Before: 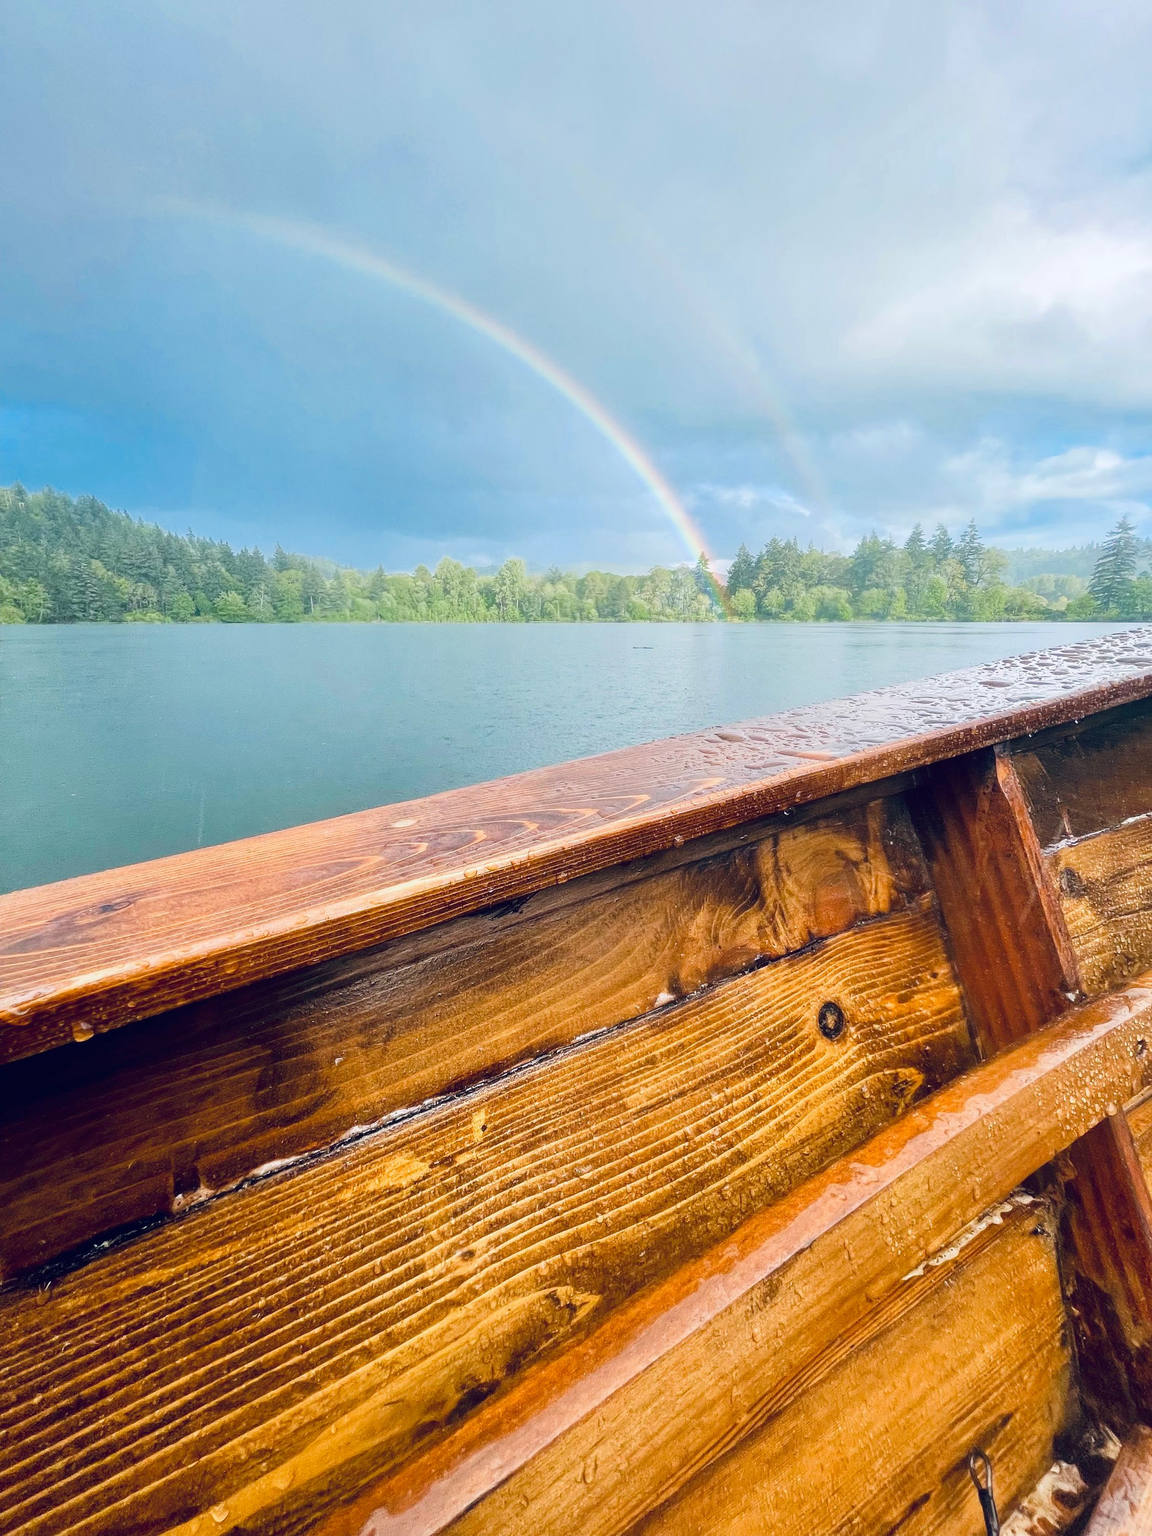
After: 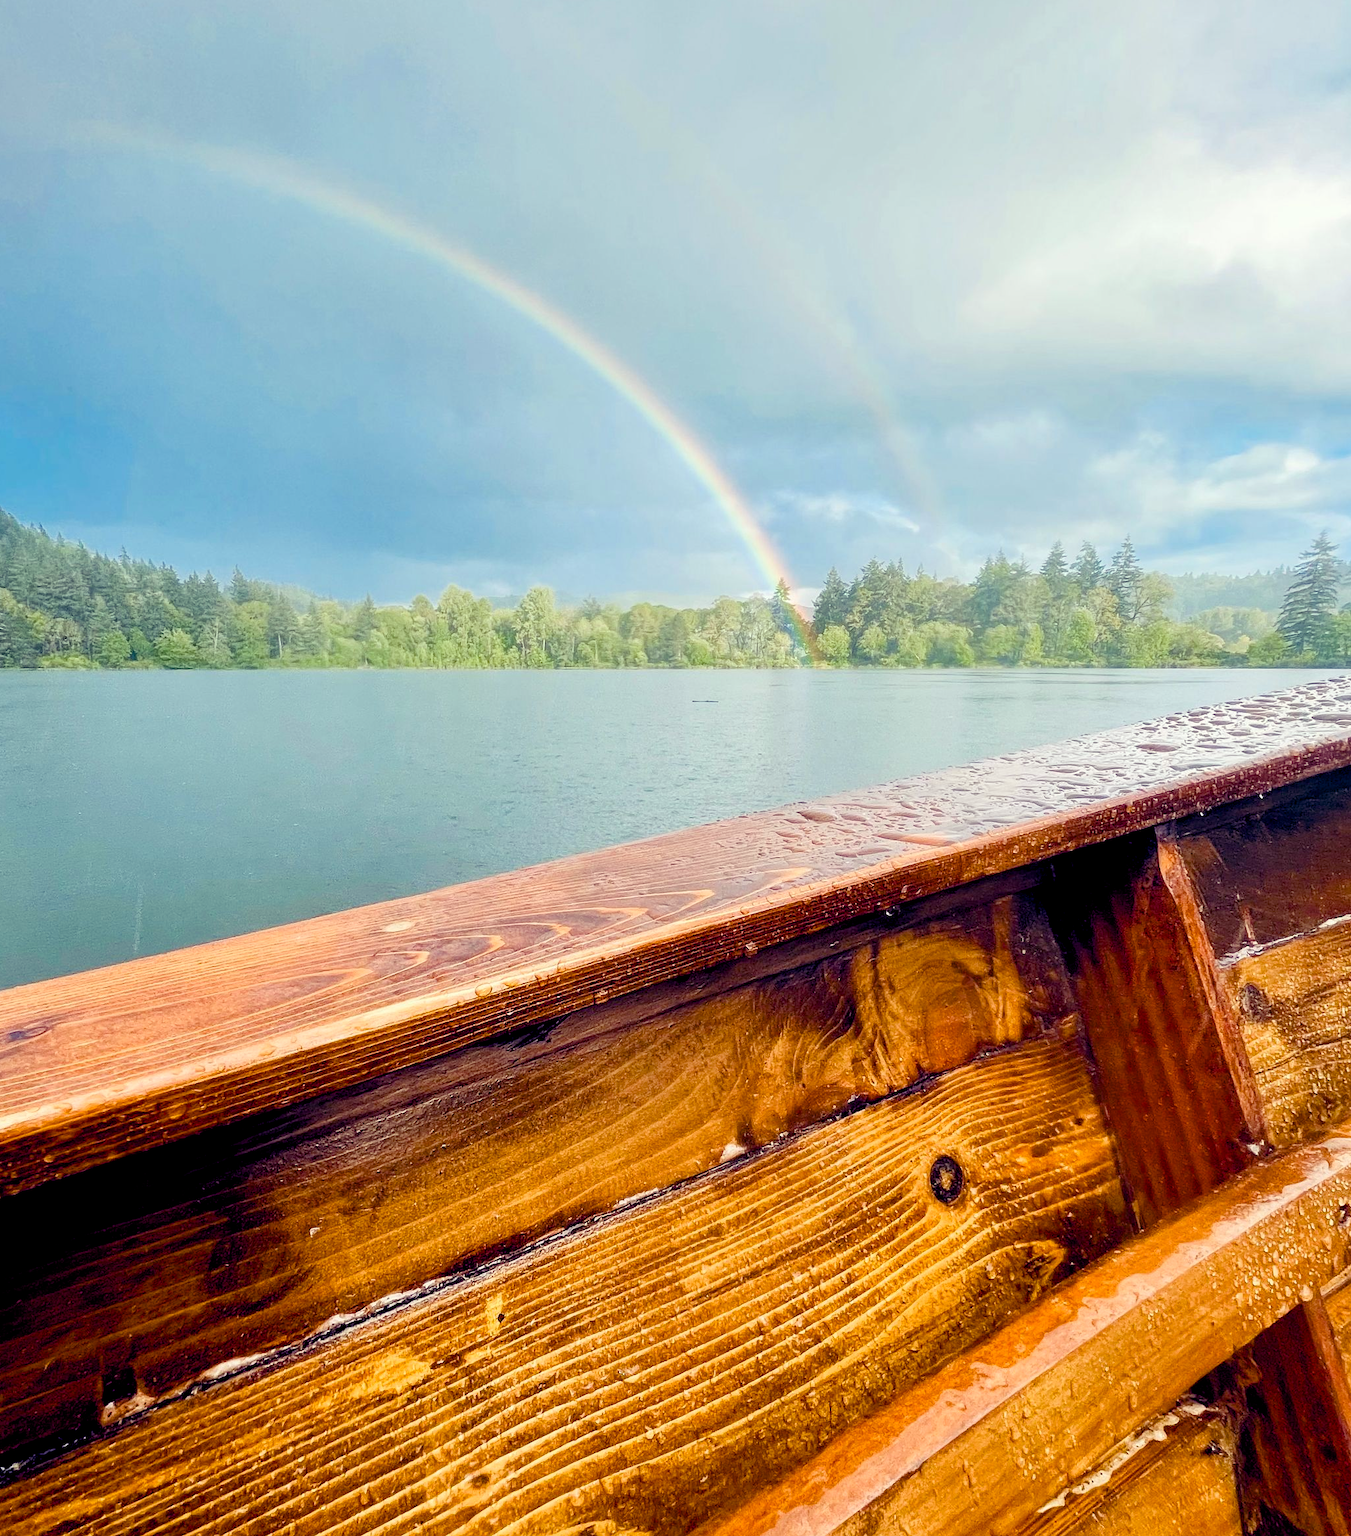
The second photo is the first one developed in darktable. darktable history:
crop: left 8.155%, top 6.611%, bottom 15.385%
color balance rgb: shadows lift › luminance -21.66%, shadows lift › chroma 8.98%, shadows lift › hue 283.37°, power › chroma 1.05%, power › hue 25.59°, highlights gain › luminance 6.08%, highlights gain › chroma 2.55%, highlights gain › hue 90°, global offset › luminance -0.87%, perceptual saturation grading › global saturation 25%, perceptual saturation grading › highlights -28.39%, perceptual saturation grading › shadows 33.98%
